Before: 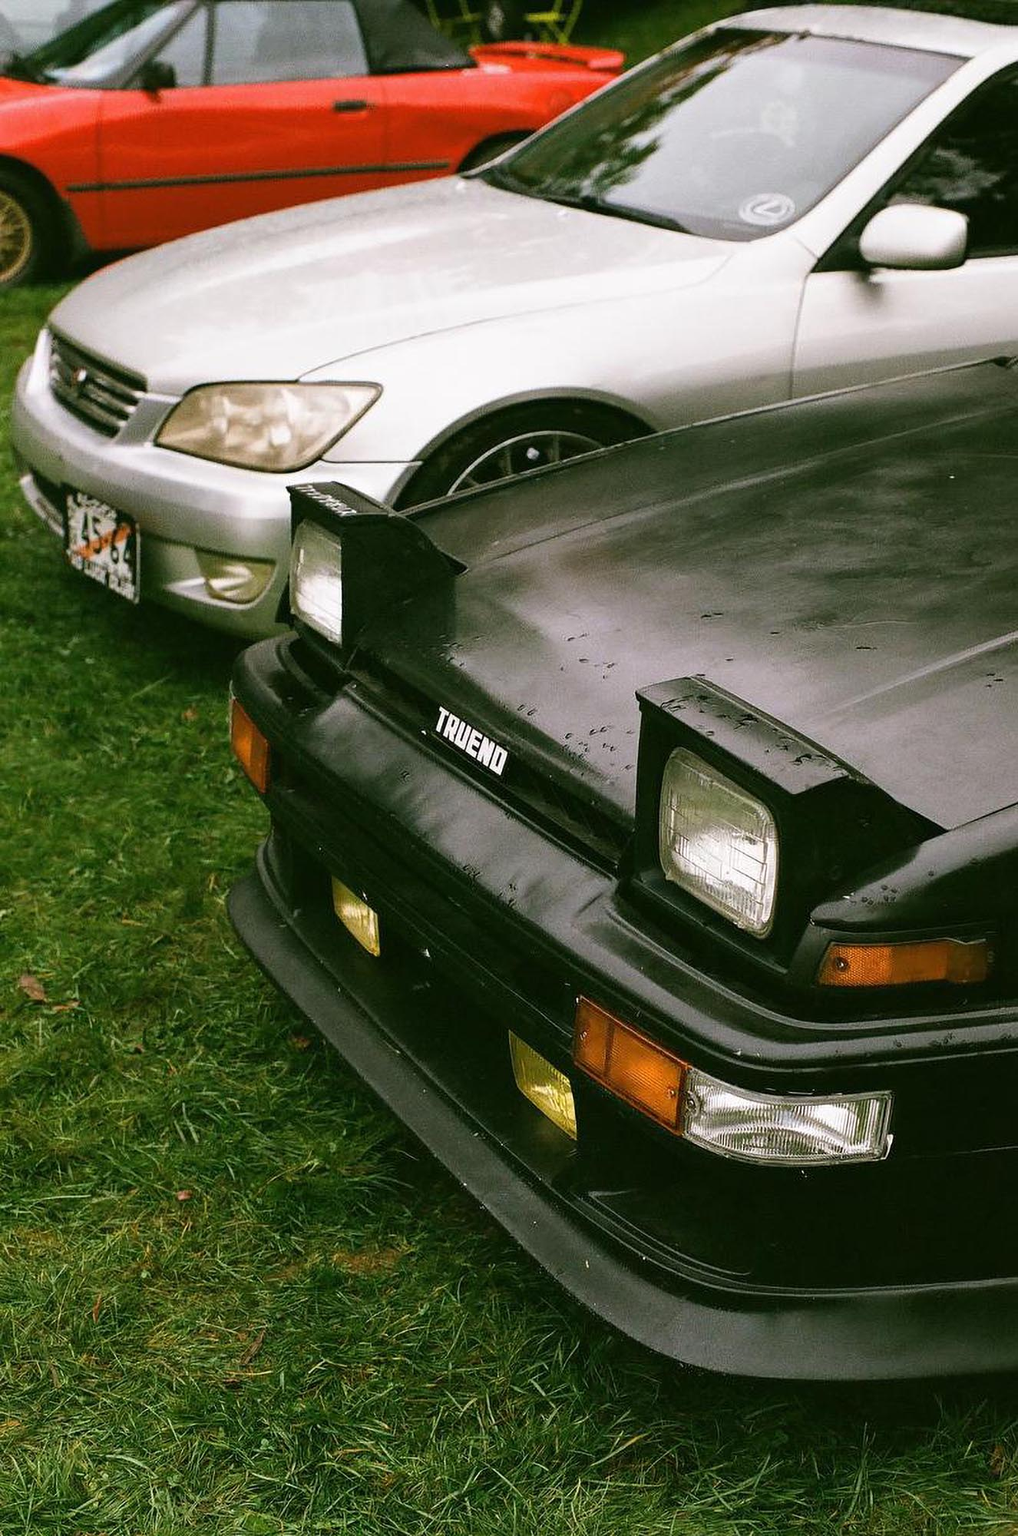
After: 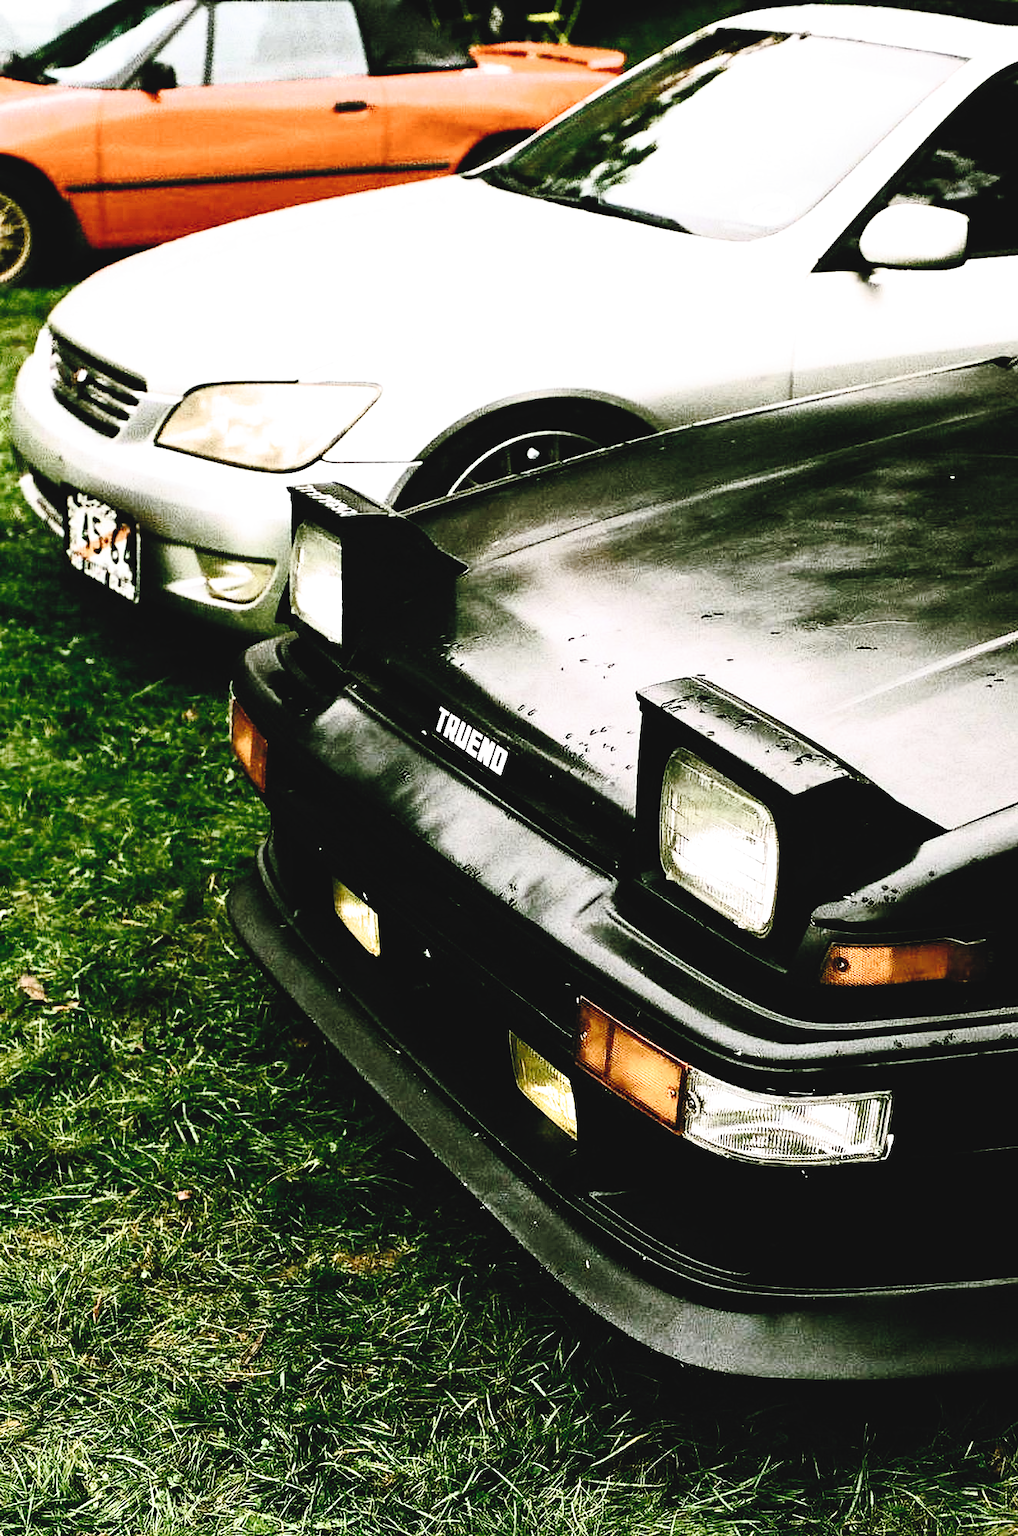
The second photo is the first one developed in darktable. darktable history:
filmic rgb: black relative exposure -8.2 EV, white relative exposure 2.2 EV, threshold 3 EV, hardness 7.11, latitude 75%, contrast 1.325, highlights saturation mix -2%, shadows ↔ highlights balance 30%, preserve chrominance no, color science v5 (2021), contrast in shadows safe, contrast in highlights safe, enable highlight reconstruction true
contrast brightness saturation: contrast 0.43, brightness 0.56, saturation -0.19
tone equalizer: -8 EV -0.75 EV, -7 EV -0.7 EV, -6 EV -0.6 EV, -5 EV -0.4 EV, -3 EV 0.4 EV, -2 EV 0.6 EV, -1 EV 0.7 EV, +0 EV 0.75 EV, edges refinement/feathering 500, mask exposure compensation -1.57 EV, preserve details no
tone curve: curves: ch0 [(0, 0) (0.003, 0.047) (0.011, 0.05) (0.025, 0.053) (0.044, 0.057) (0.069, 0.062) (0.1, 0.084) (0.136, 0.115) (0.177, 0.159) (0.224, 0.216) (0.277, 0.289) (0.335, 0.382) (0.399, 0.474) (0.468, 0.561) (0.543, 0.636) (0.623, 0.705) (0.709, 0.778) (0.801, 0.847) (0.898, 0.916) (1, 1)], preserve colors none
